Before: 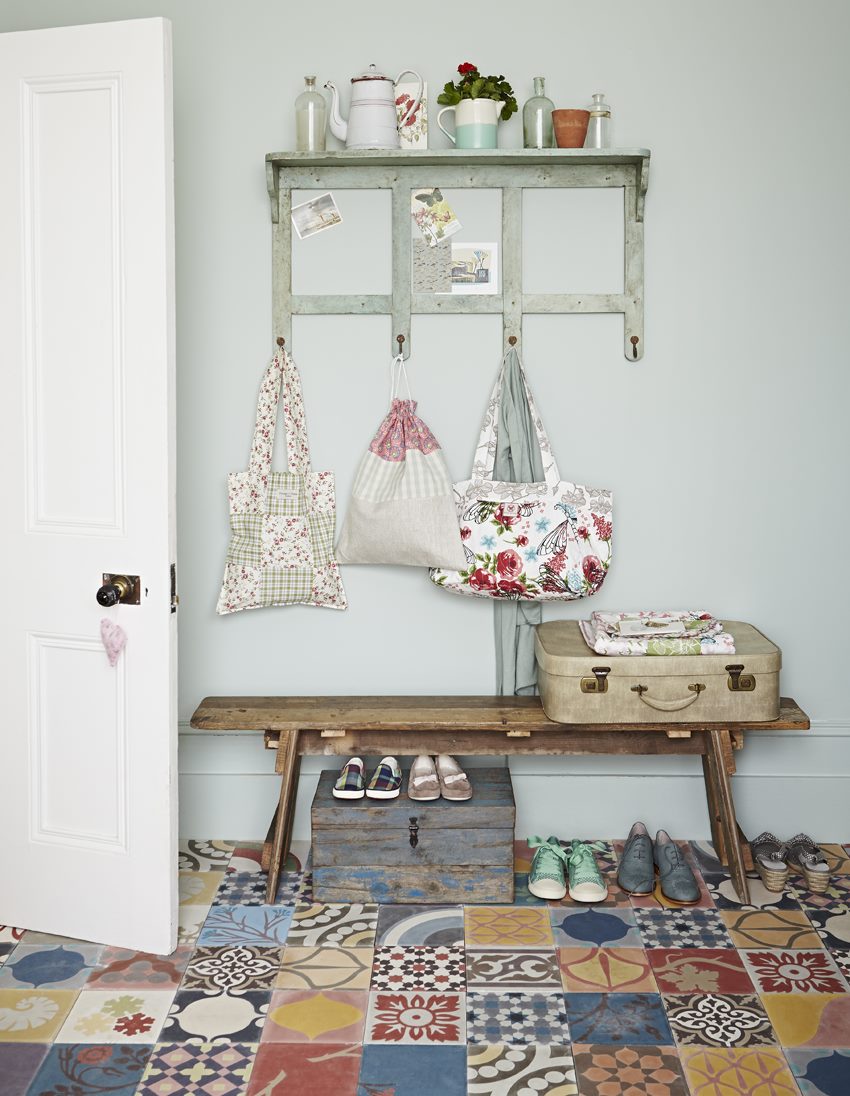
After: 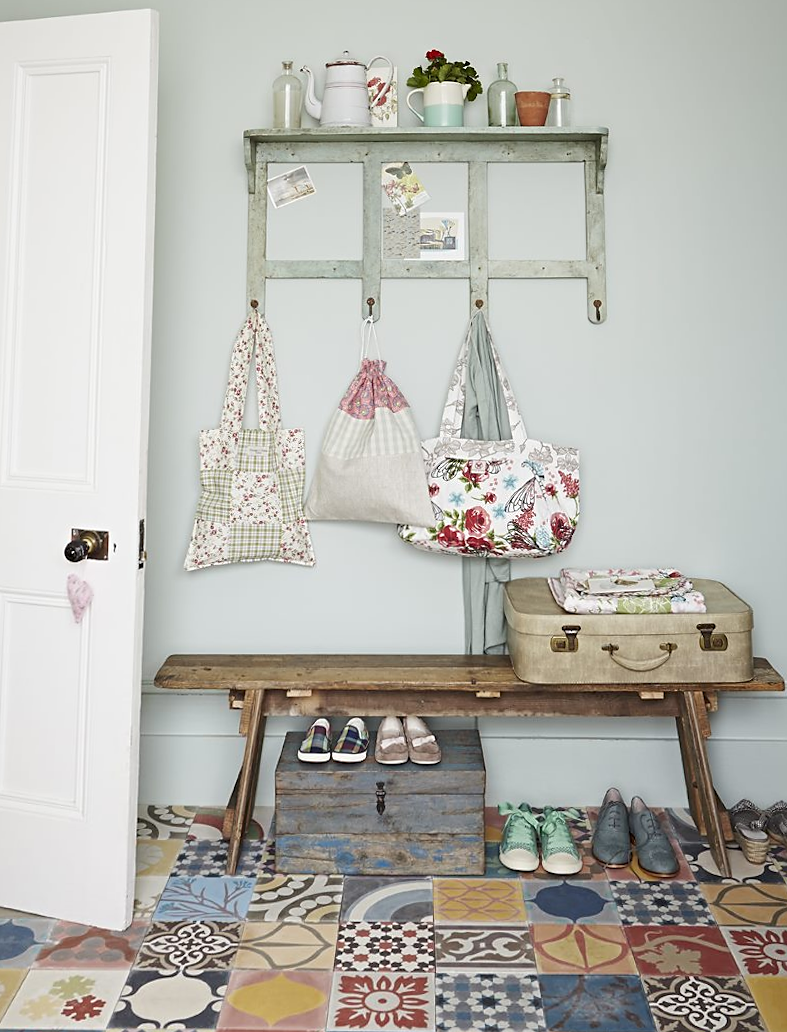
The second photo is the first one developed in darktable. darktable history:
crop: top 0.448%, right 0.264%, bottom 5.045%
rotate and perspective: rotation 0.215°, lens shift (vertical) -0.139, crop left 0.069, crop right 0.939, crop top 0.002, crop bottom 0.996
sharpen: radius 1.458, amount 0.398, threshold 1.271
